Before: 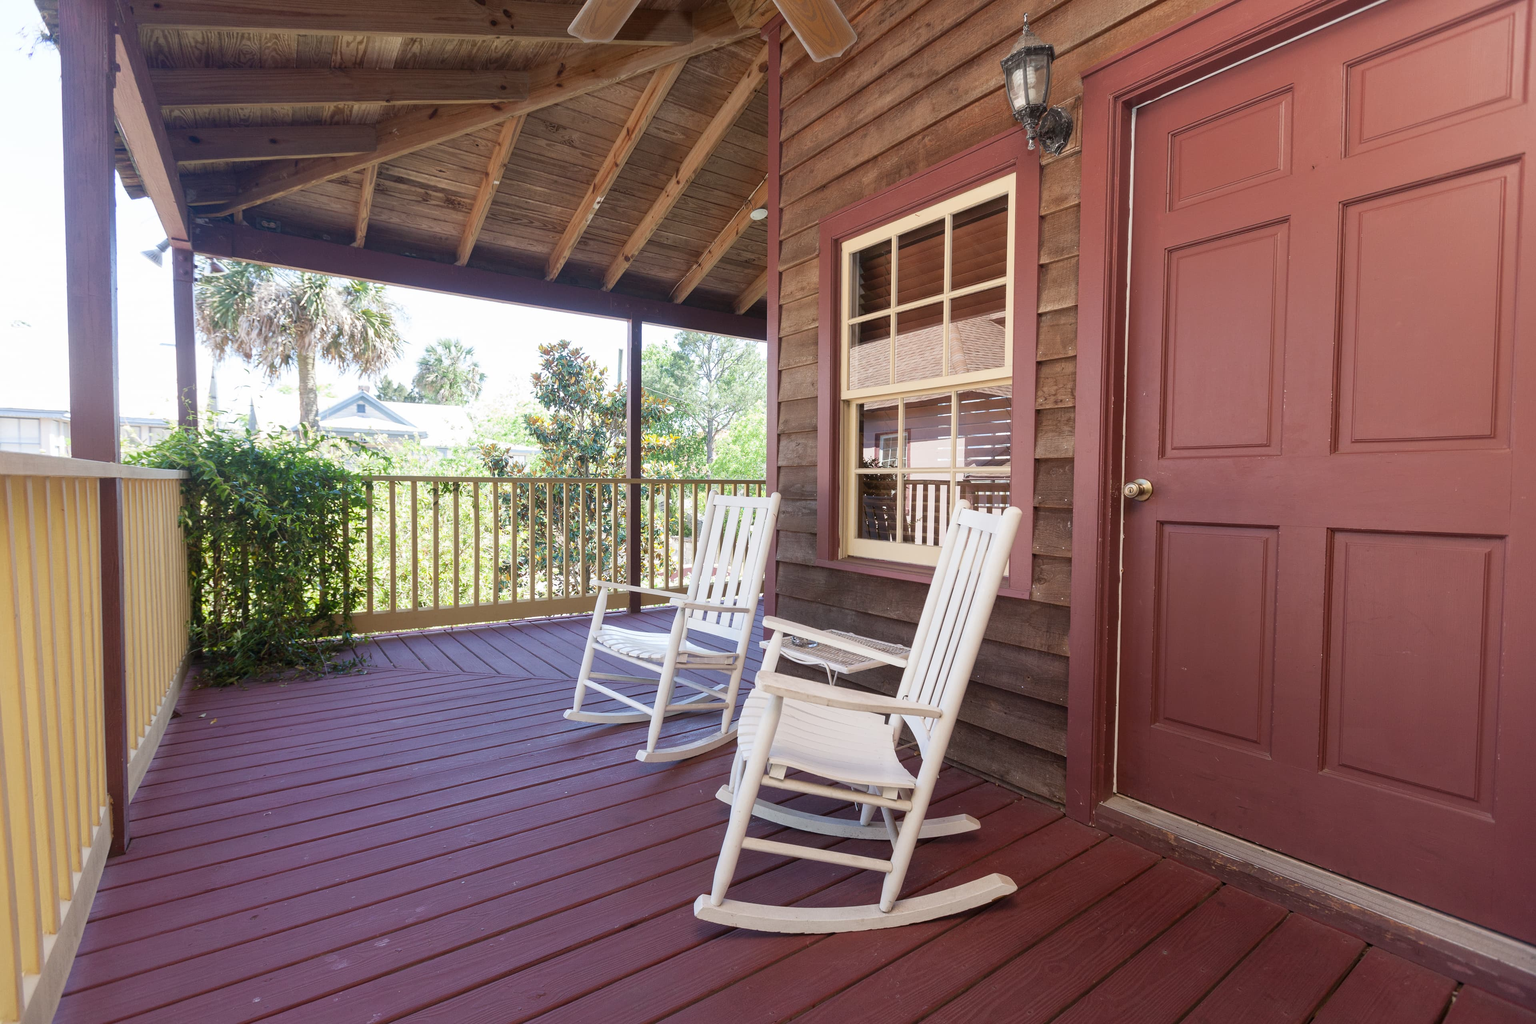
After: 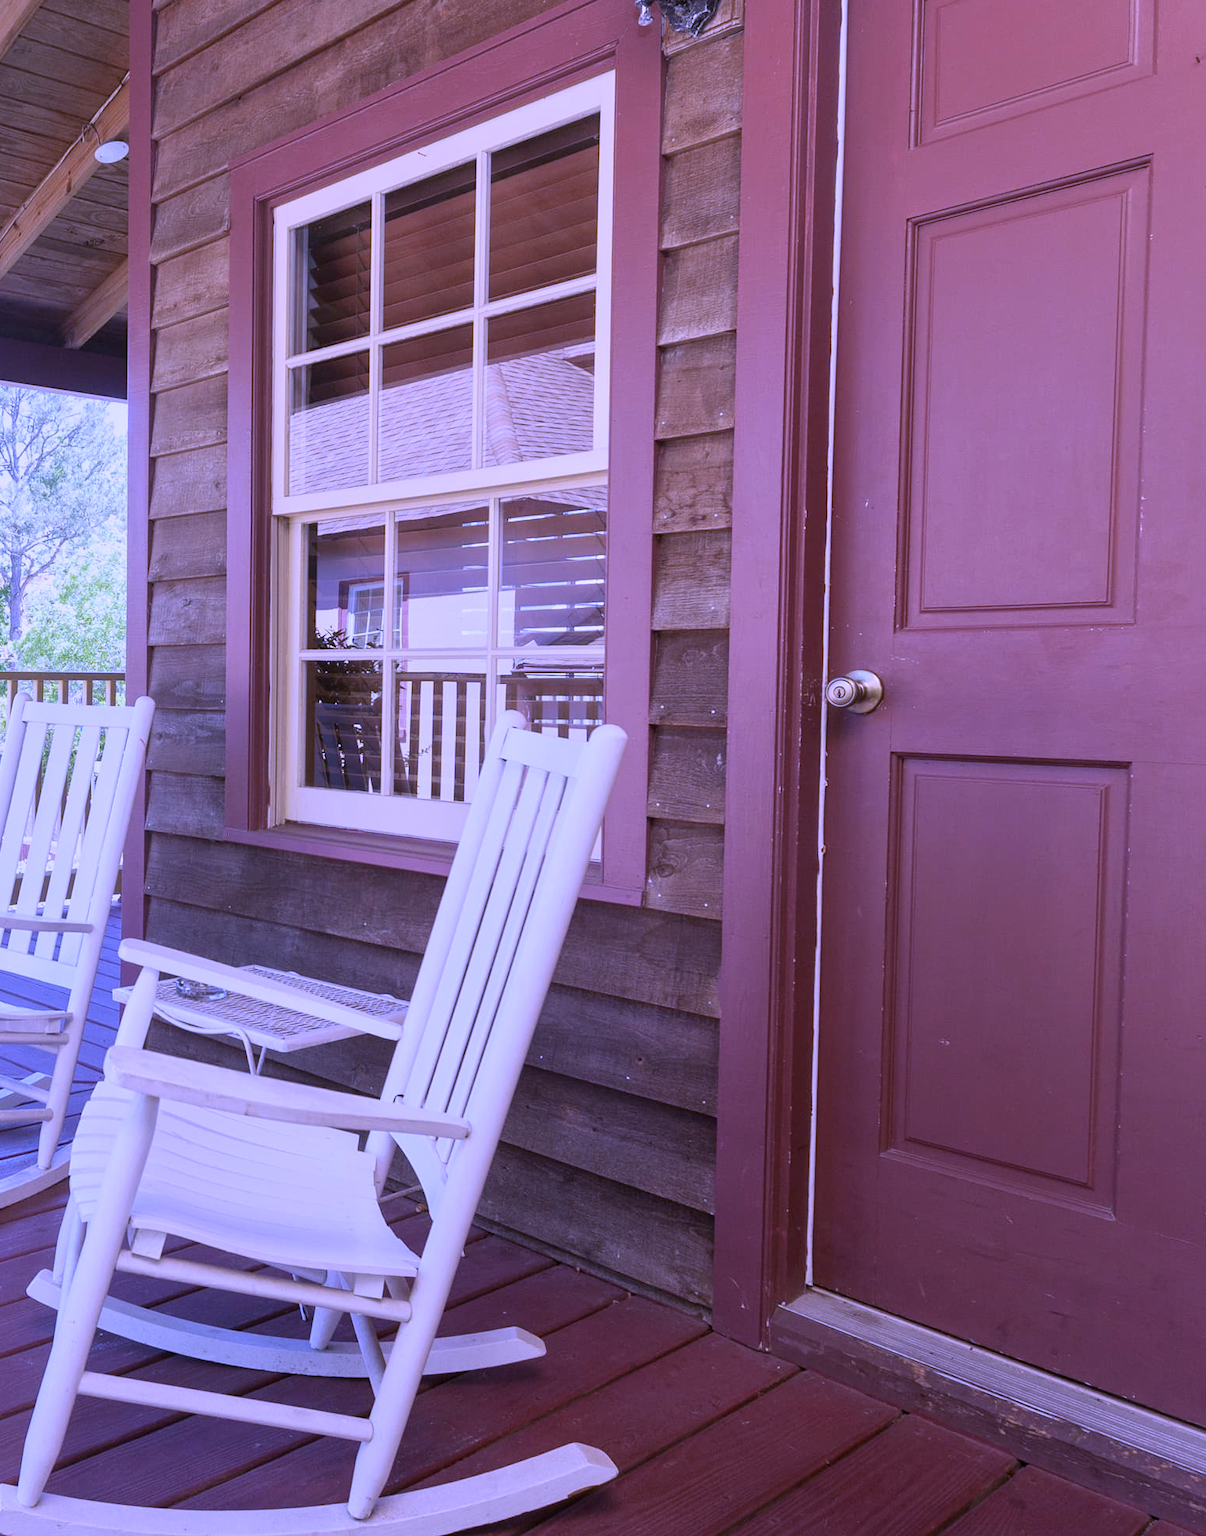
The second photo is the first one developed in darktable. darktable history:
crop: left 45.721%, top 13.393%, right 14.118%, bottom 10.01%
white balance: red 0.98, blue 1.61
tone equalizer: -8 EV -0.002 EV, -7 EV 0.005 EV, -6 EV -0.009 EV, -5 EV 0.011 EV, -4 EV -0.012 EV, -3 EV 0.007 EV, -2 EV -0.062 EV, -1 EV -0.293 EV, +0 EV -0.582 EV, smoothing diameter 2%, edges refinement/feathering 20, mask exposure compensation -1.57 EV, filter diffusion 5
